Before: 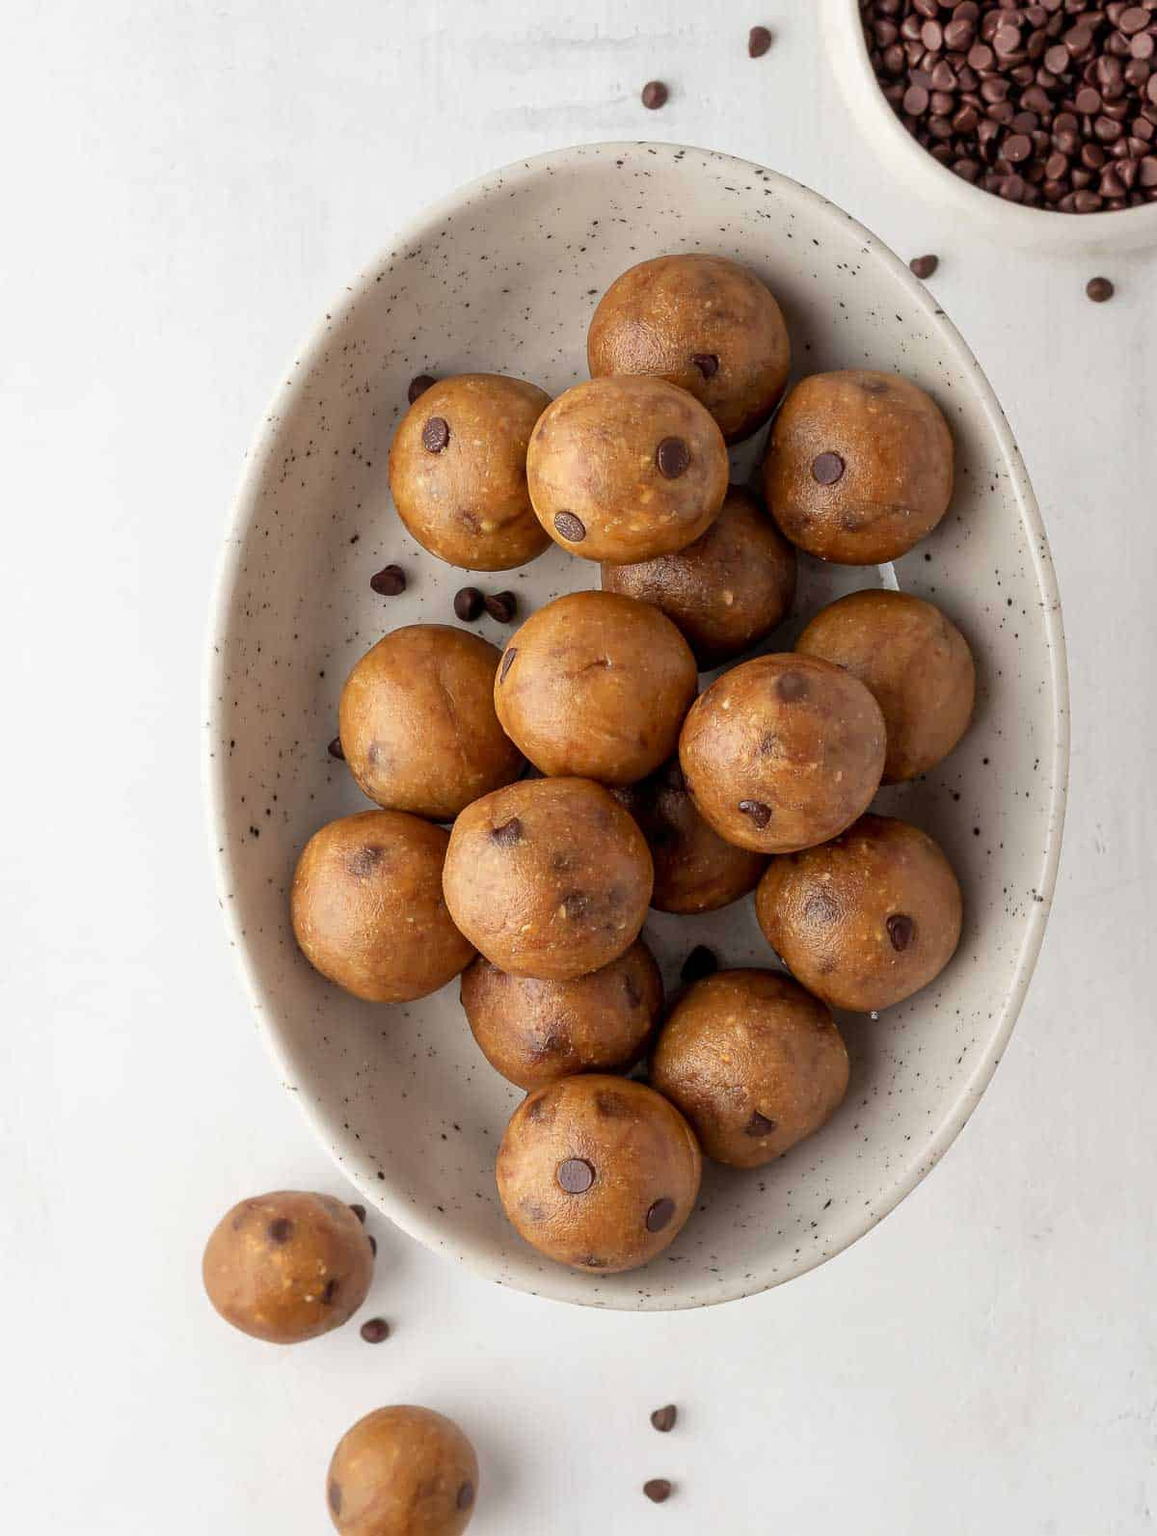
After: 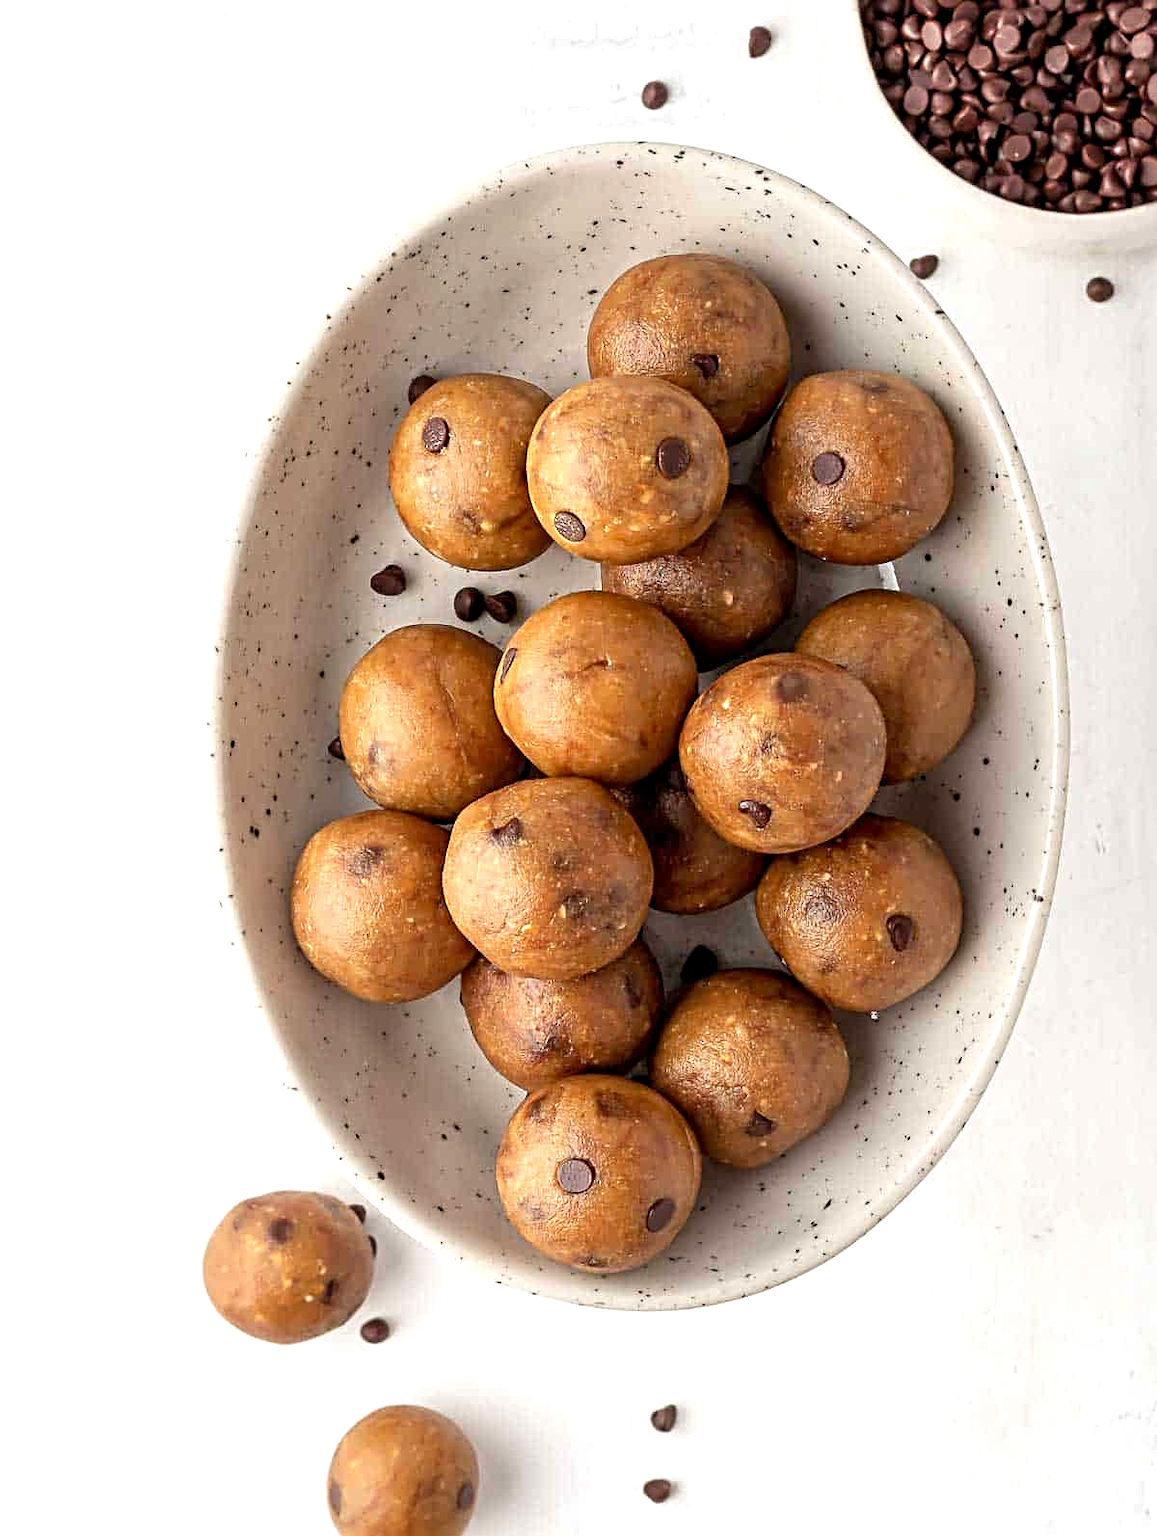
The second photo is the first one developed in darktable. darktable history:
exposure: black level correction 0.001, exposure 0.5 EV, compensate highlight preservation false
sharpen: radius 4.923
